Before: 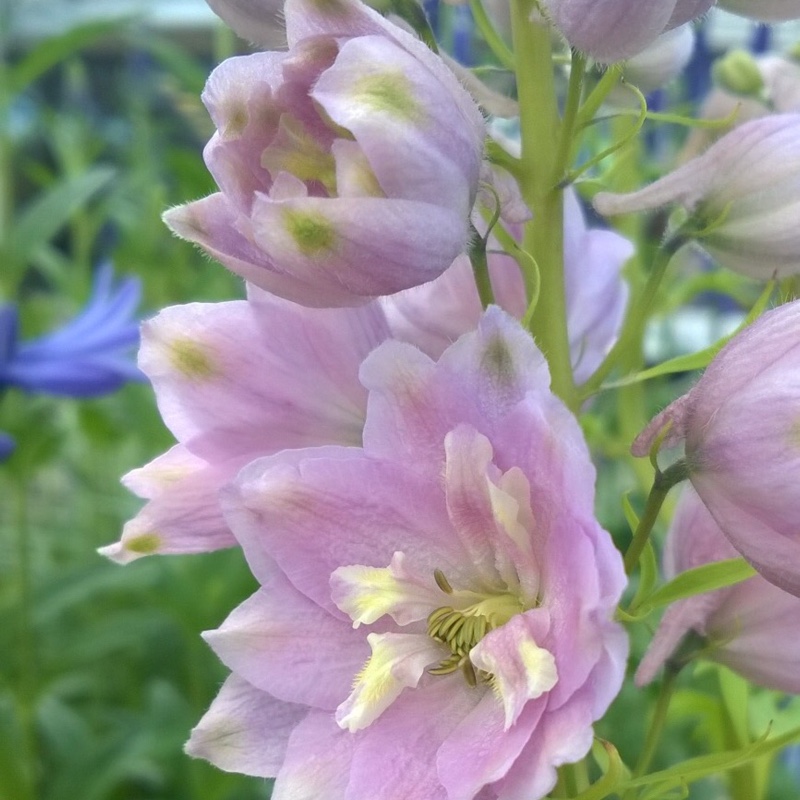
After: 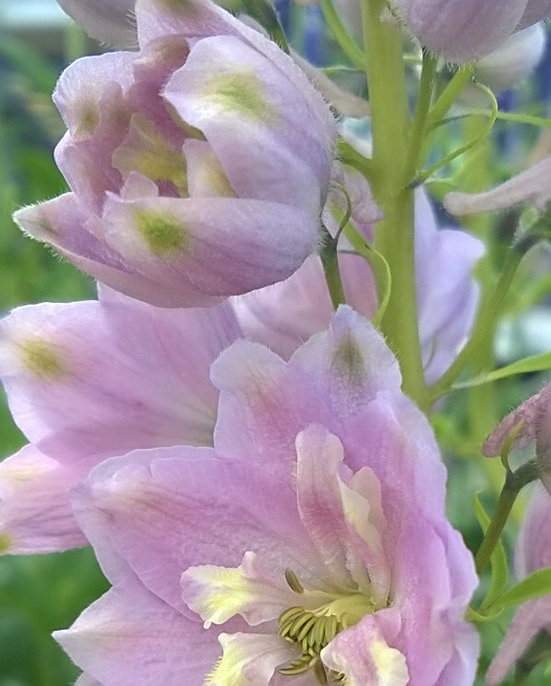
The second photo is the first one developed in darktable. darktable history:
crop: left 18.696%, right 12.357%, bottom 14.189%
sharpen: on, module defaults
